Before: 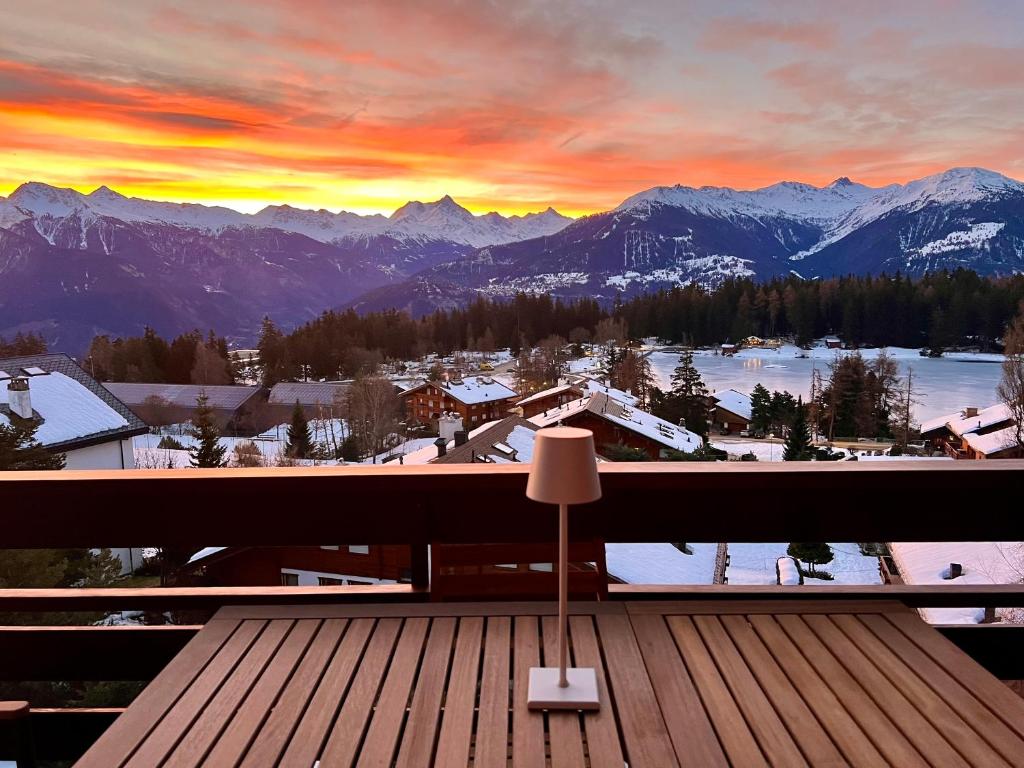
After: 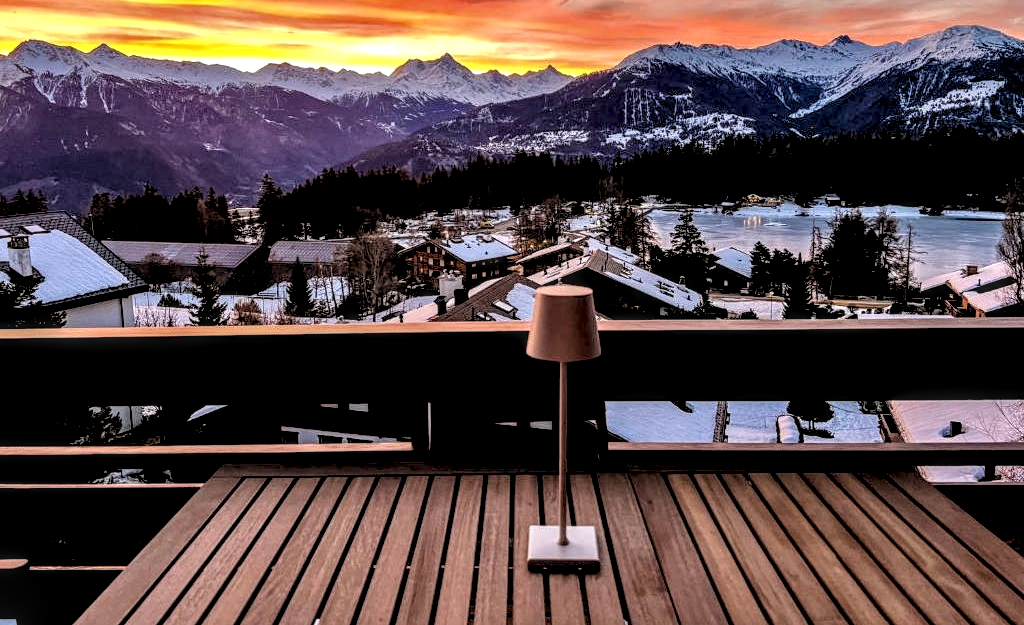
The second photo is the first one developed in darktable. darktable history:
local contrast: highlights 0%, shadows 0%, detail 182%
rgb levels: levels [[0.034, 0.472, 0.904], [0, 0.5, 1], [0, 0.5, 1]]
crop and rotate: top 18.507%
